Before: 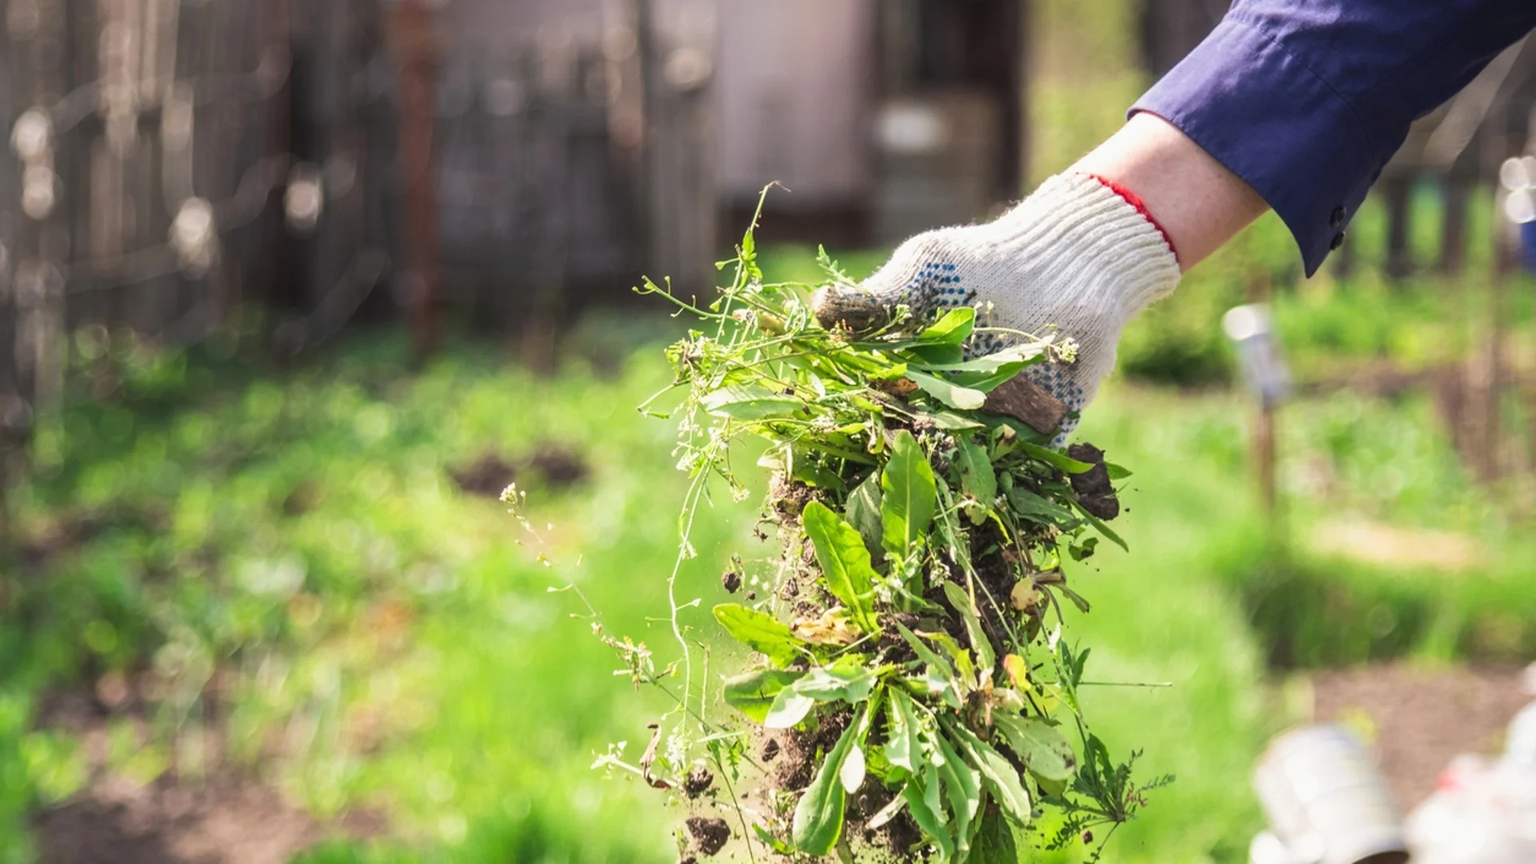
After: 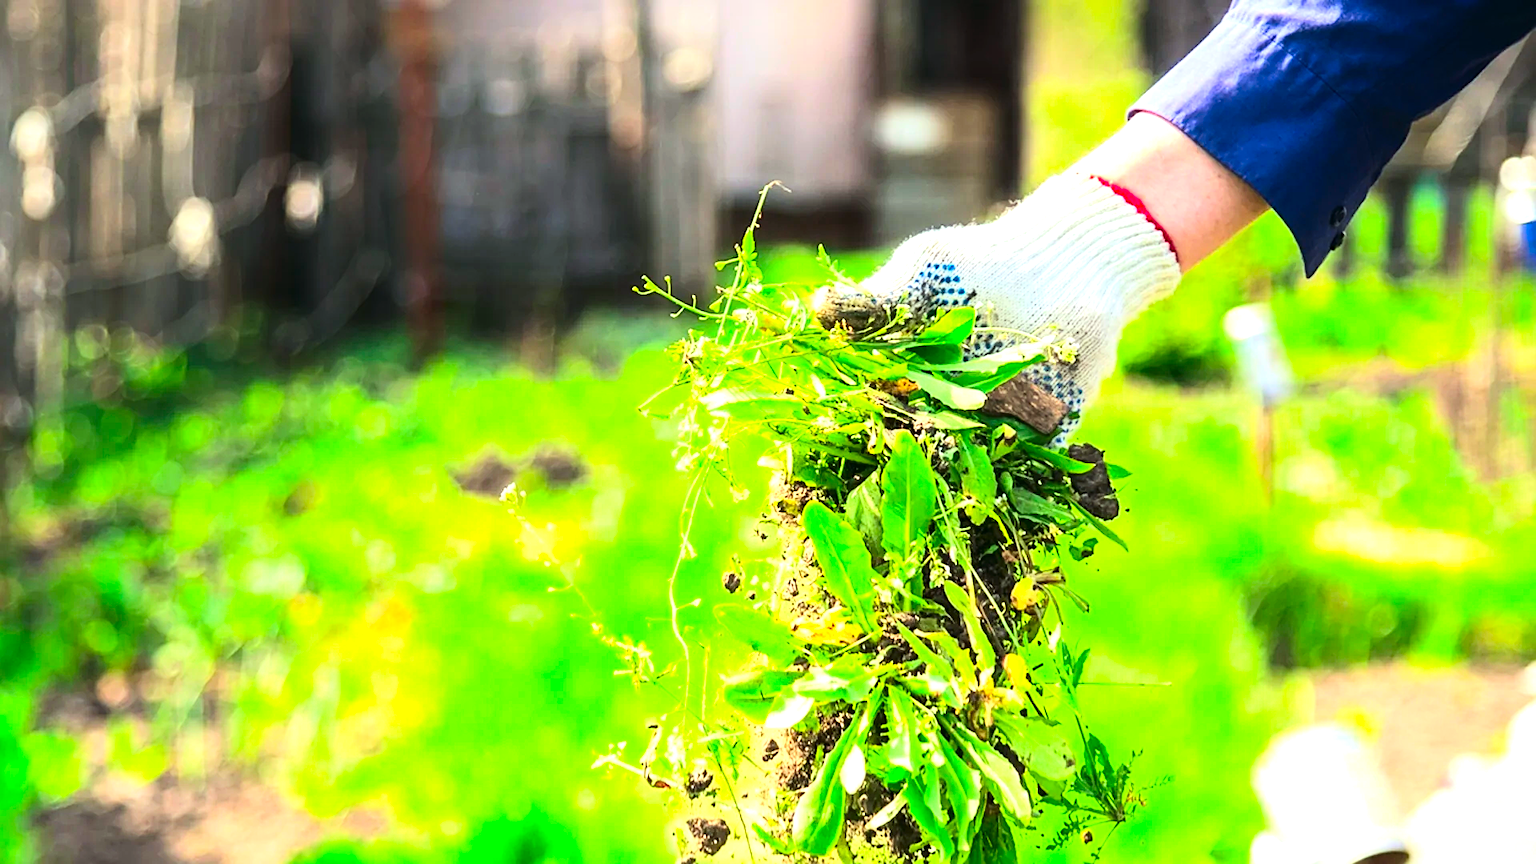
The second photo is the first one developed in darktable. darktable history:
color correction: highlights a* -7.62, highlights b* 1.27, shadows a* -3.11, saturation 1.42
tone equalizer: -8 EV -1.04 EV, -7 EV -0.975 EV, -6 EV -0.833 EV, -5 EV -0.596 EV, -3 EV 0.568 EV, -2 EV 0.887 EV, -1 EV 0.996 EV, +0 EV 1.06 EV, mask exposure compensation -0.507 EV
sharpen: on, module defaults
contrast brightness saturation: contrast 0.233, brightness 0.097, saturation 0.287
